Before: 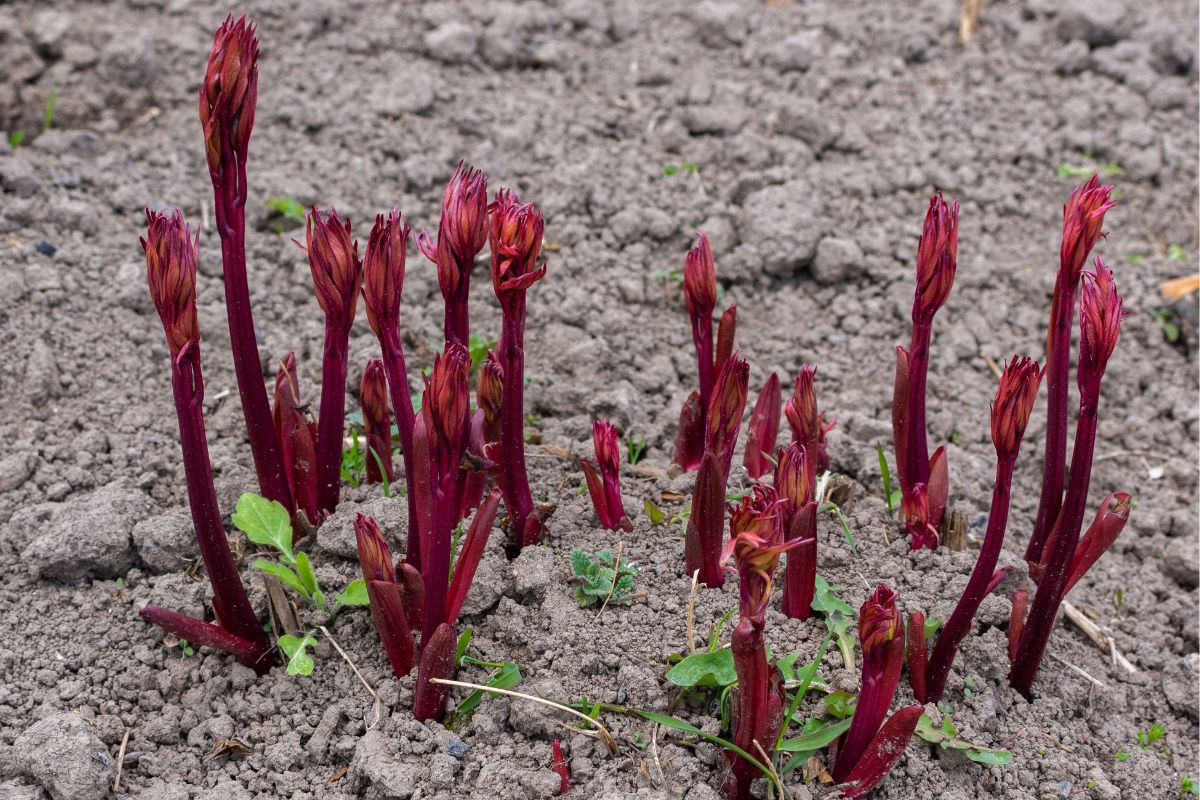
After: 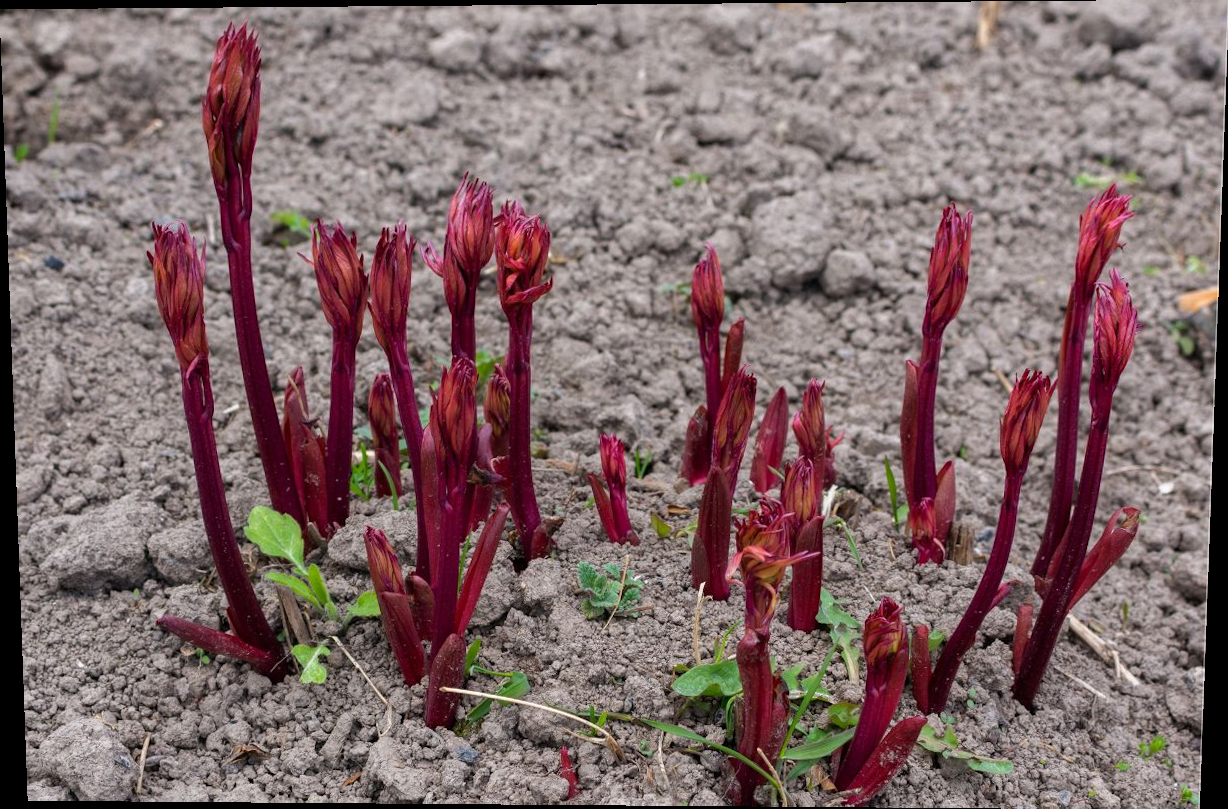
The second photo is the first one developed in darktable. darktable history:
rotate and perspective: lens shift (vertical) 0.048, lens shift (horizontal) -0.024, automatic cropping off
tone equalizer: on, module defaults
